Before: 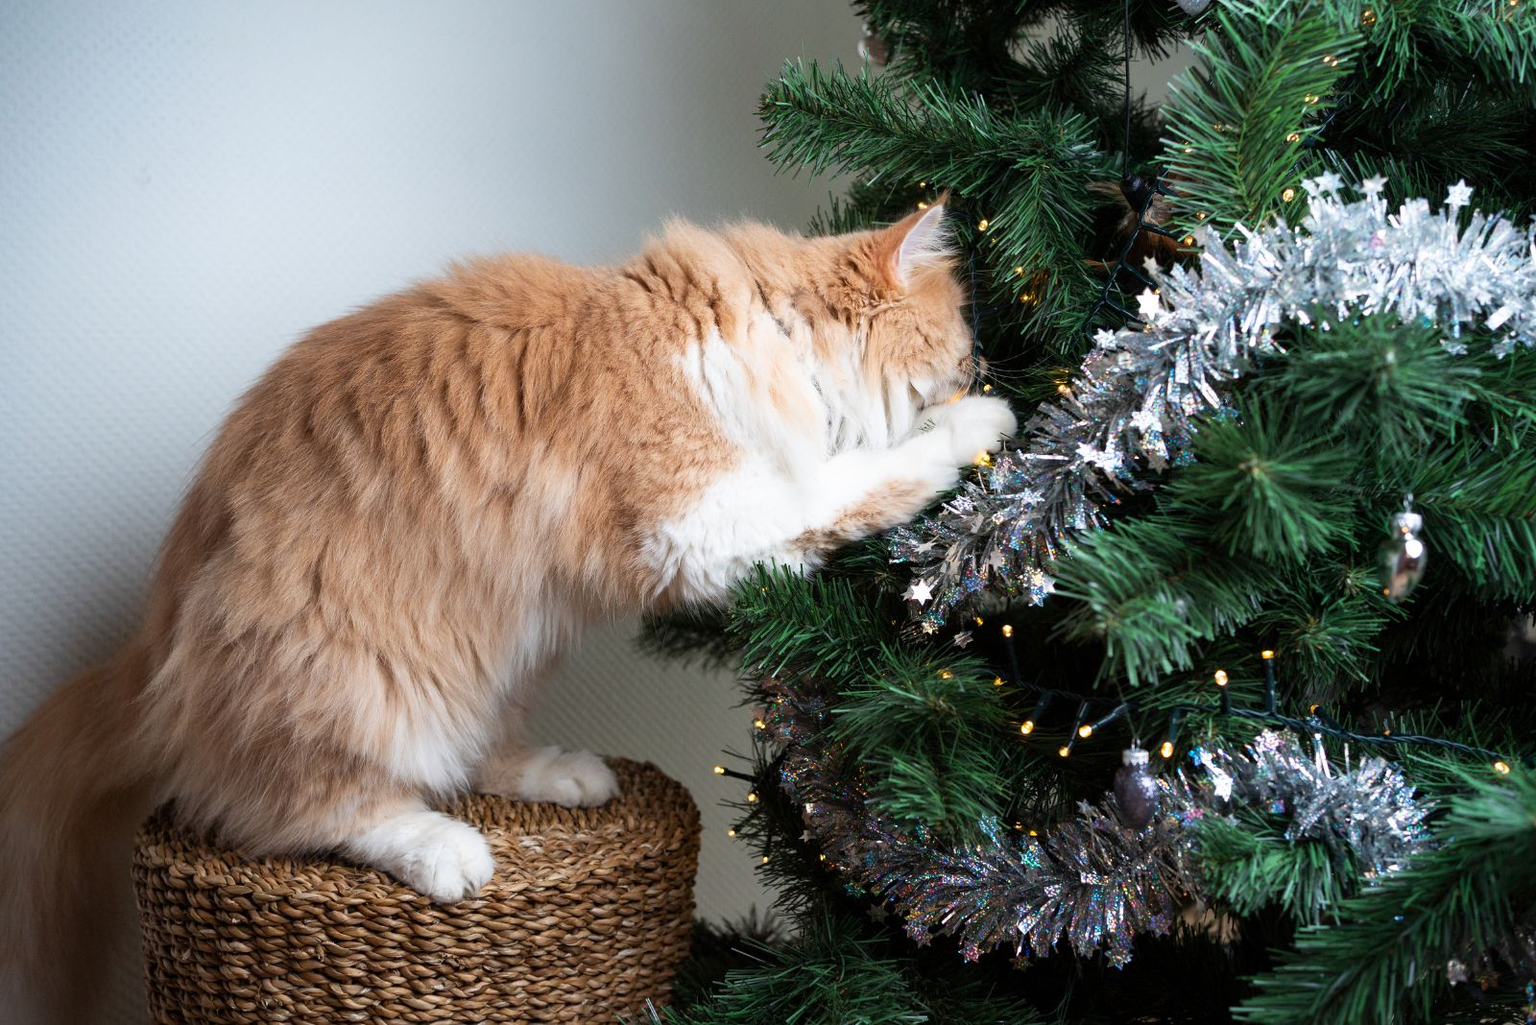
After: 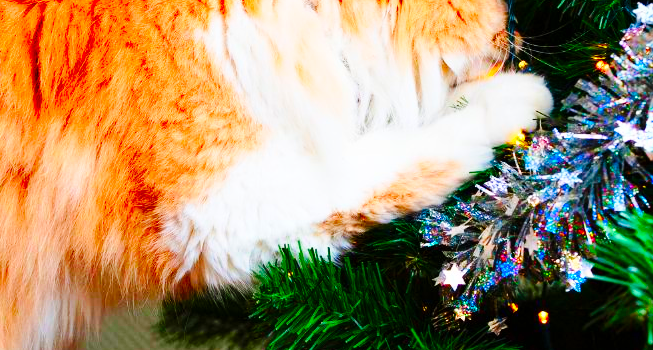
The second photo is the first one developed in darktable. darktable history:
base curve: curves: ch0 [(0, 0) (0.036, 0.025) (0.121, 0.166) (0.206, 0.329) (0.605, 0.79) (1, 1)], preserve colors none
crop: left 31.683%, top 31.85%, right 27.501%, bottom 35.295%
color correction: highlights b* 0.013, saturation 2.97
